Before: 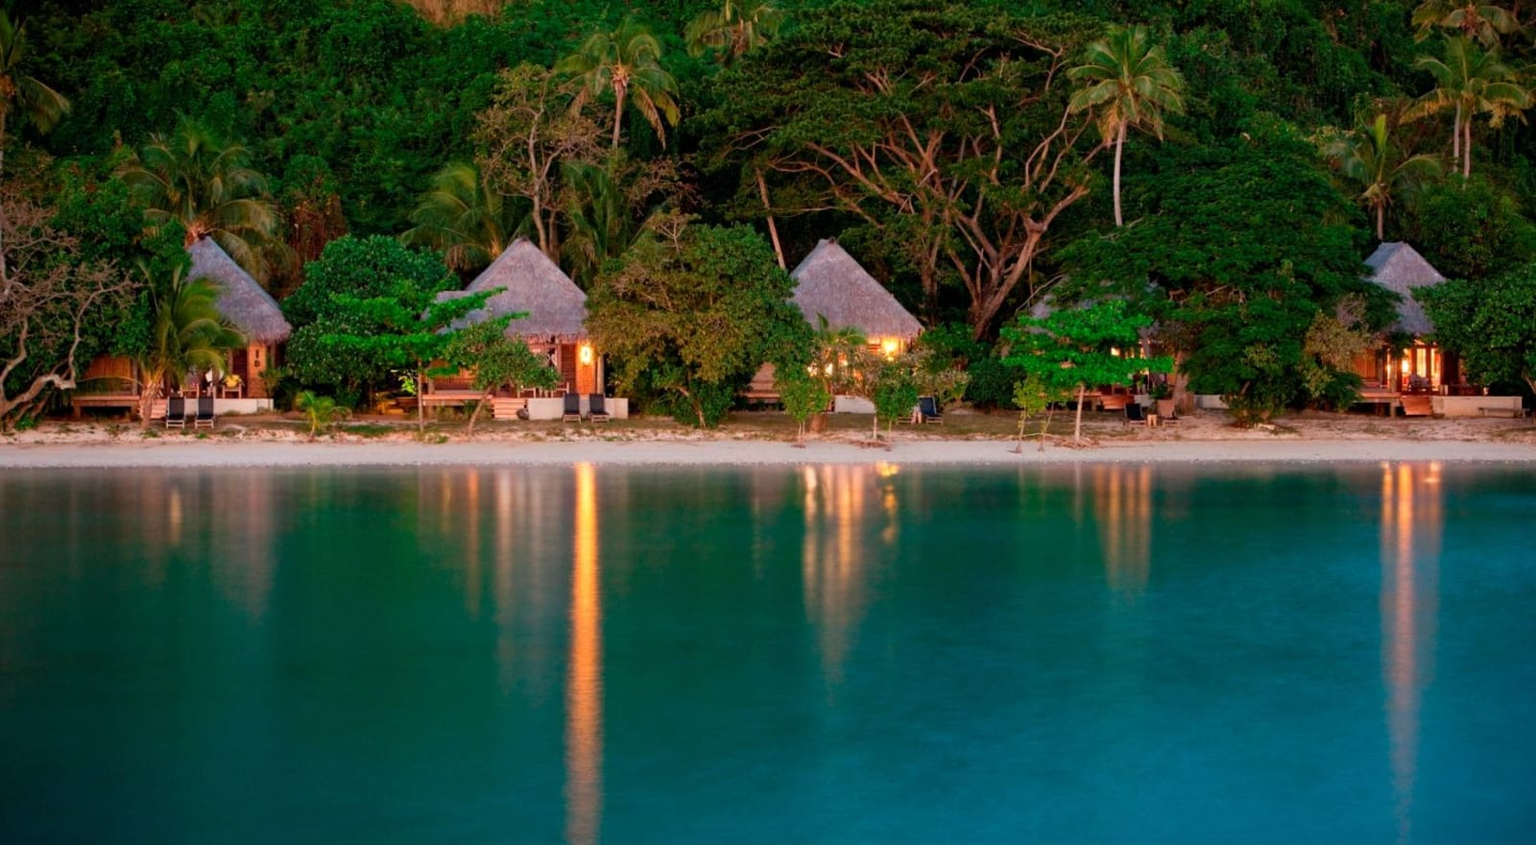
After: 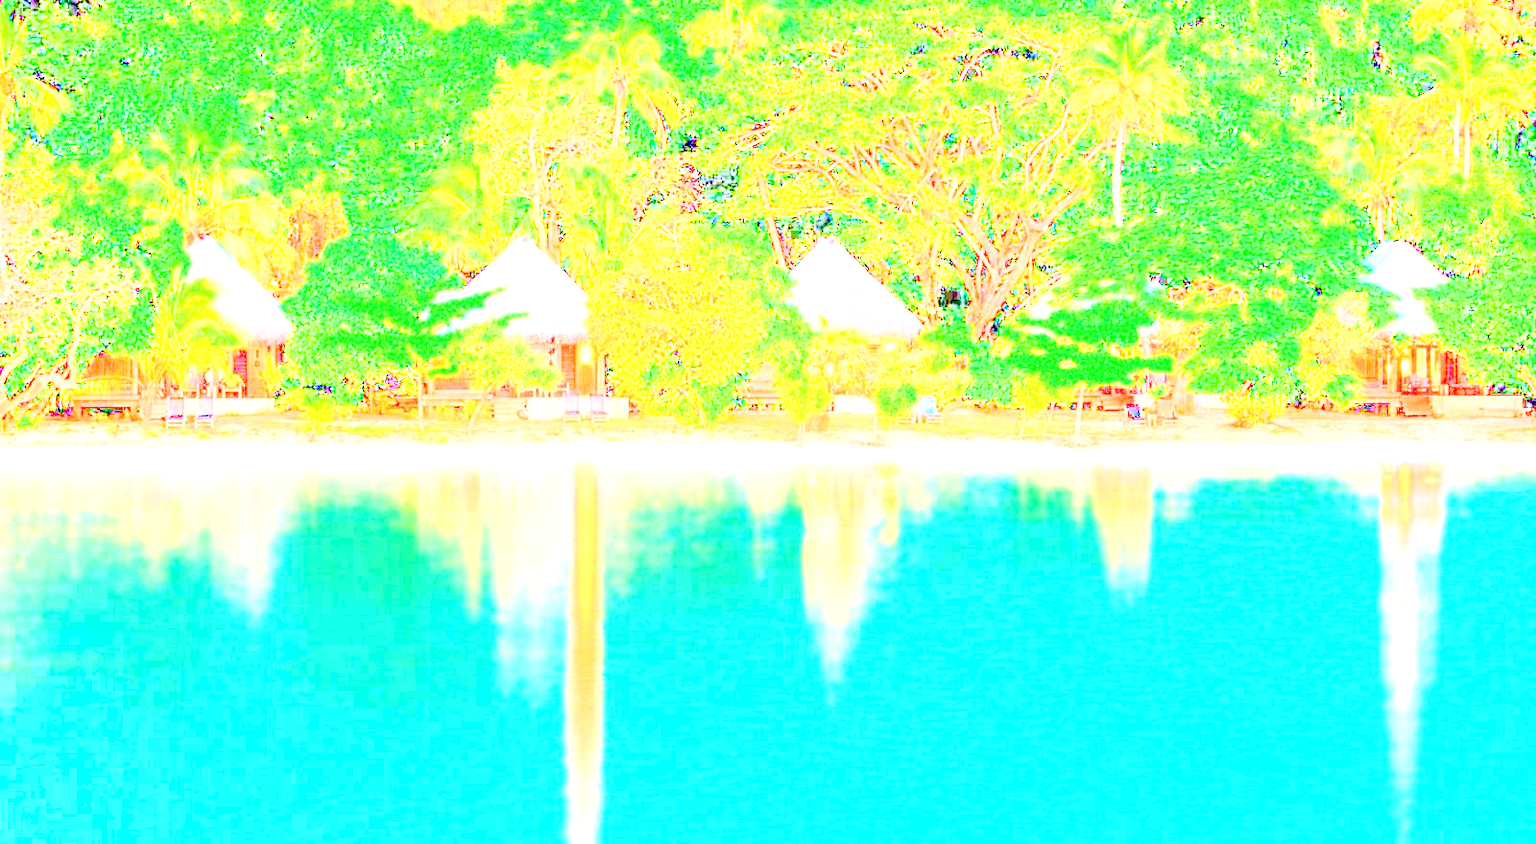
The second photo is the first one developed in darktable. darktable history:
exposure: exposure 7.982 EV, compensate highlight preservation false
base curve: curves: ch0 [(0, 0) (0.007, 0.004) (0.027, 0.03) (0.046, 0.07) (0.207, 0.54) (0.442, 0.872) (0.673, 0.972) (1, 1)]
